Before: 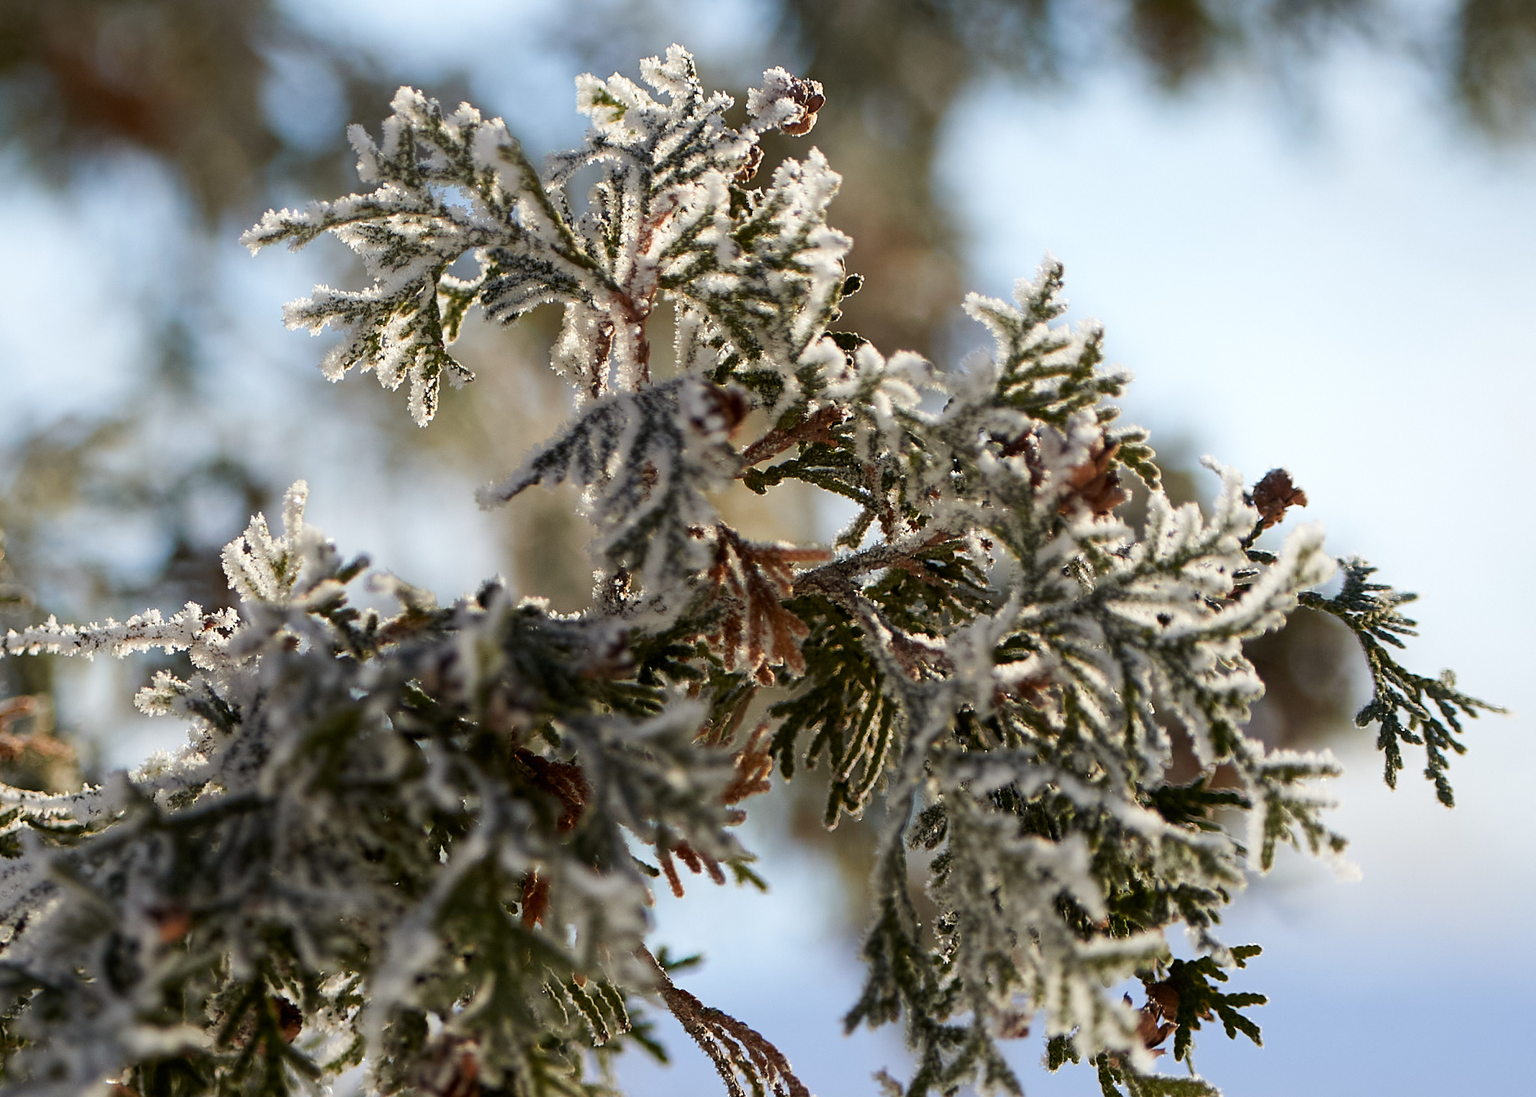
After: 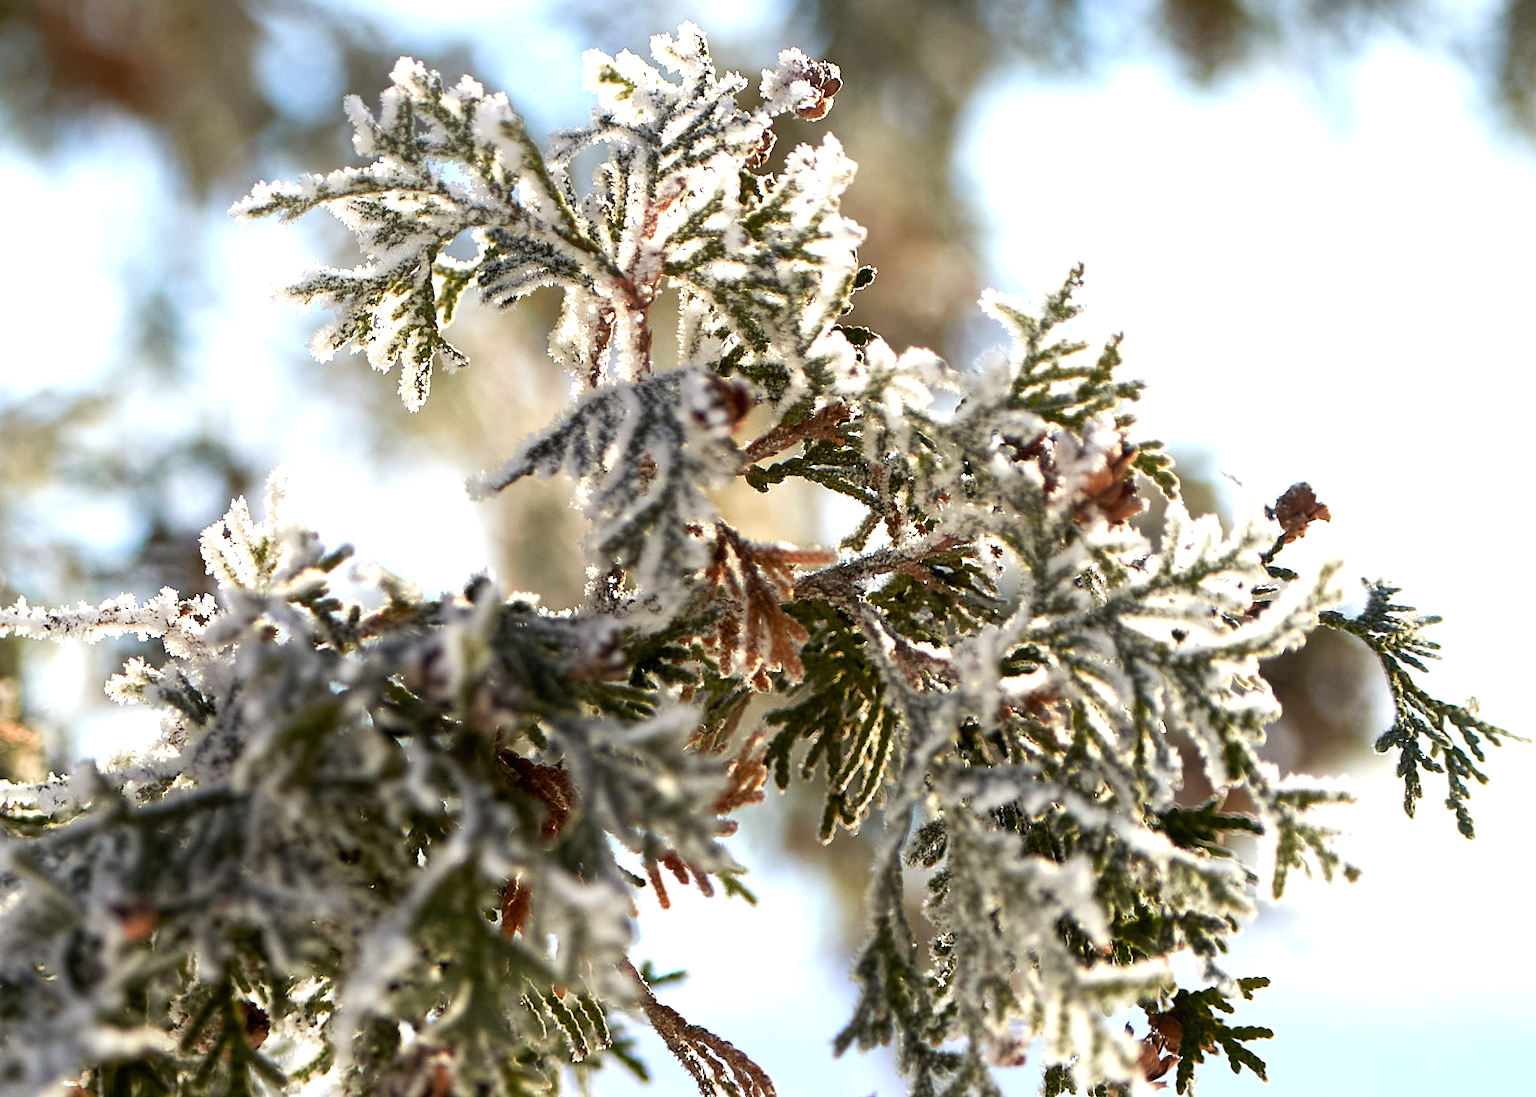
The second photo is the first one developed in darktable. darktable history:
exposure: exposure 1 EV, compensate highlight preservation false
crop and rotate: angle -1.69°
